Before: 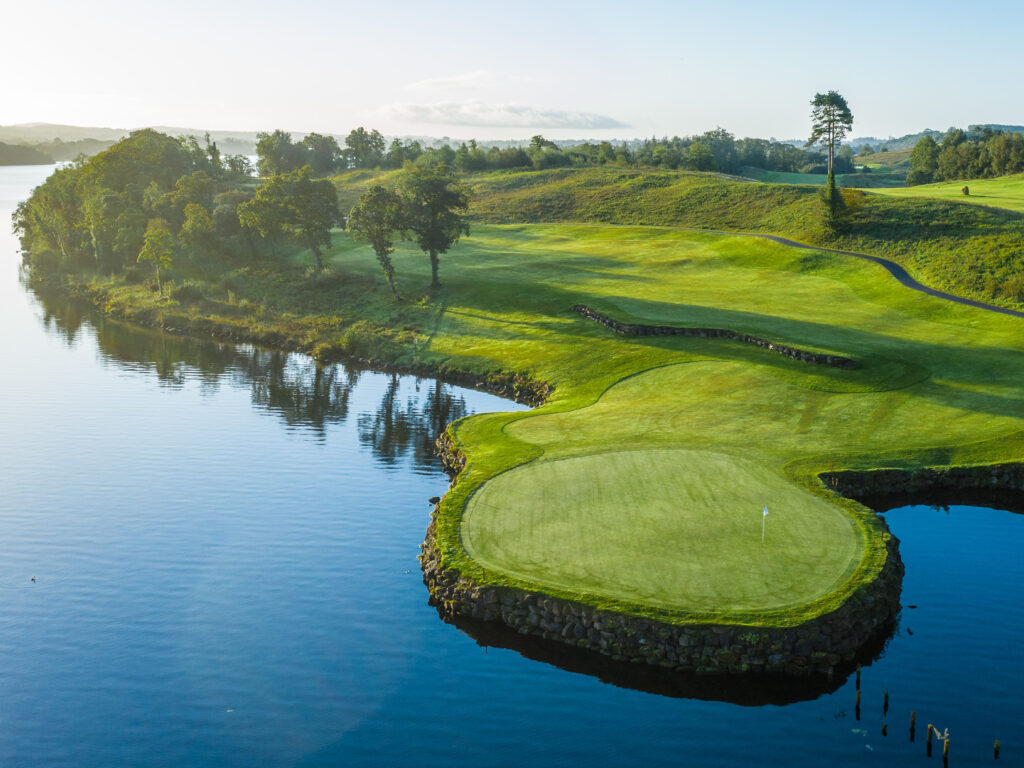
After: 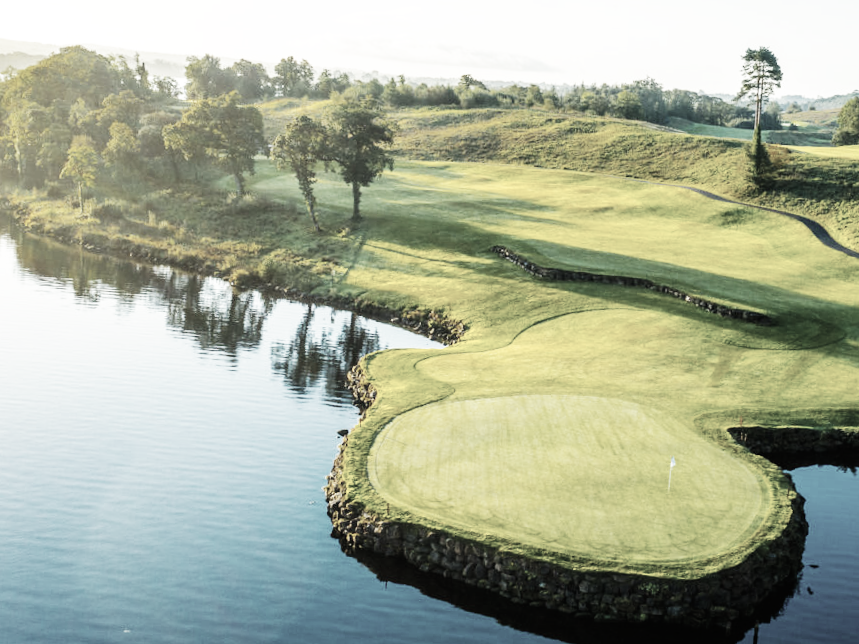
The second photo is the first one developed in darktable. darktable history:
color balance rgb: perceptual saturation grading › global saturation 3.7%, global vibrance 5.56%, contrast 3.24%
color balance: output saturation 120%
base curve: curves: ch0 [(0, 0) (0.007, 0.004) (0.027, 0.03) (0.046, 0.07) (0.207, 0.54) (0.442, 0.872) (0.673, 0.972) (1, 1)], preserve colors none
color correction: saturation 0.3
white balance: red 1.029, blue 0.92
crop and rotate: angle -3.27°, left 5.211%, top 5.211%, right 4.607%, bottom 4.607%
rgb curve: curves: ch0 [(0, 0) (0.175, 0.154) (0.785, 0.663) (1, 1)]
